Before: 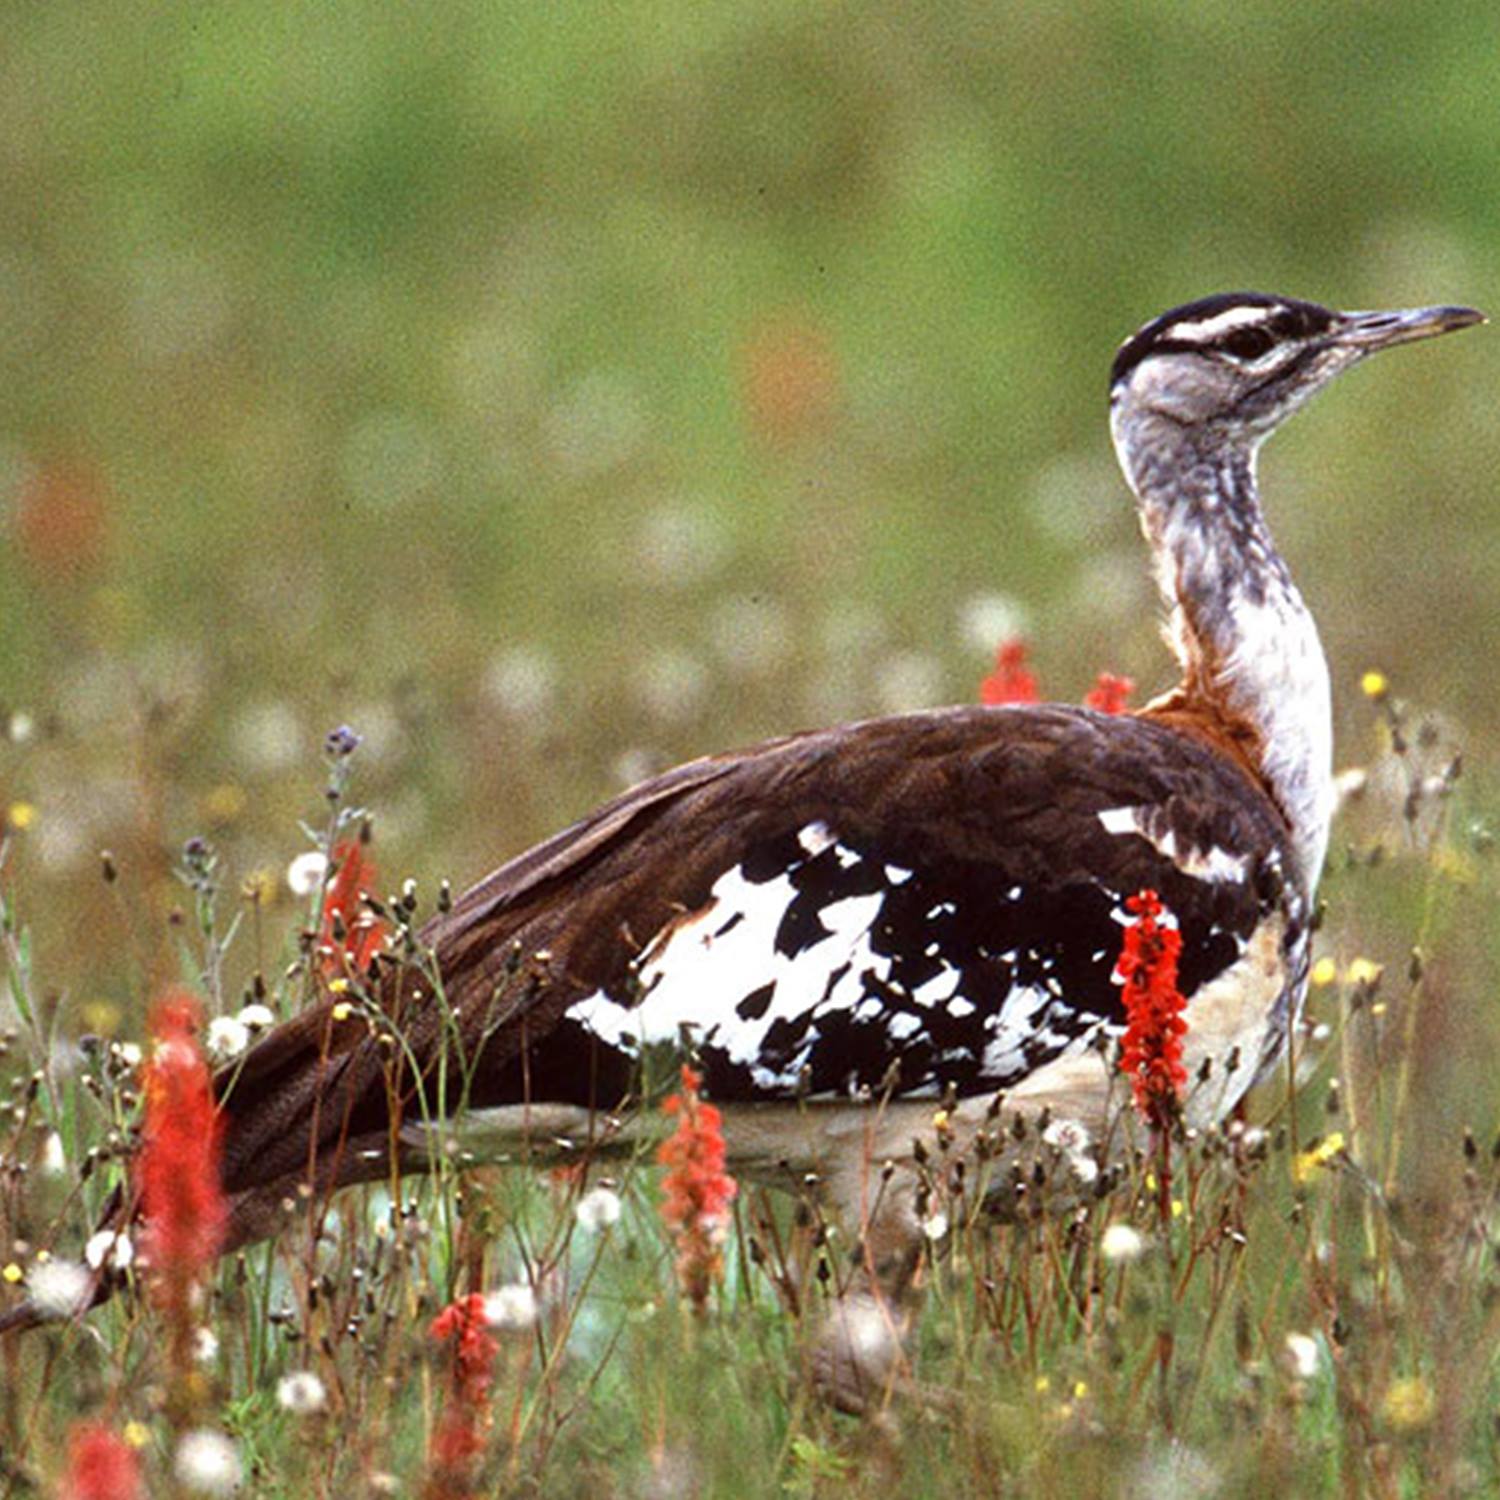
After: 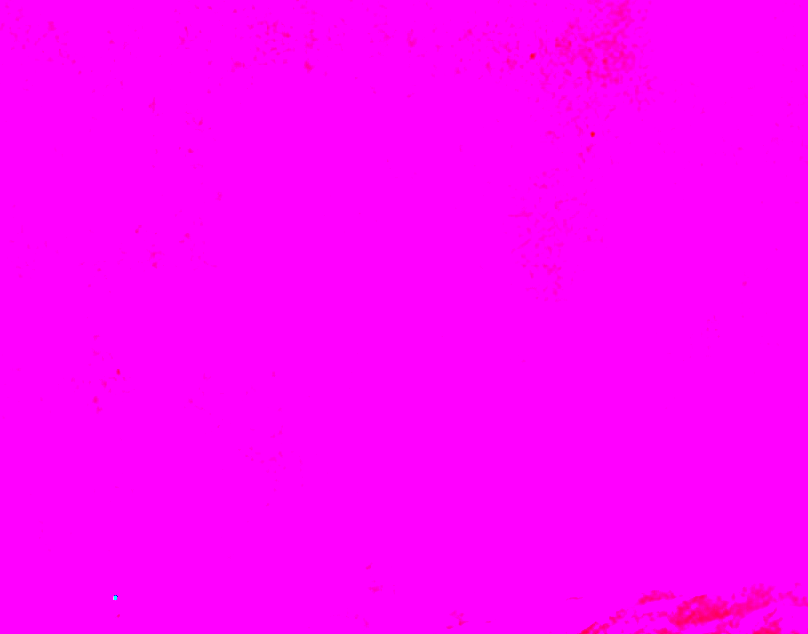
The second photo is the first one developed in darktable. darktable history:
sharpen: on, module defaults
color correction: highlights a* -10.77, highlights b* 9.8, saturation 1.72
contrast brightness saturation: contrast 0.15, brightness 0.05
white balance: red 8, blue 8
vignetting: fall-off radius 63.6%
crop: left 15.306%, top 9.065%, right 30.789%, bottom 48.638%
tone curve: curves: ch0 [(0, 0) (0.091, 0.066) (0.184, 0.16) (0.491, 0.519) (0.748, 0.765) (1, 0.919)]; ch1 [(0, 0) (0.179, 0.173) (0.322, 0.32) (0.424, 0.424) (0.502, 0.504) (0.56, 0.575) (0.631, 0.675) (0.777, 0.806) (1, 1)]; ch2 [(0, 0) (0.434, 0.447) (0.485, 0.495) (0.524, 0.563) (0.676, 0.691) (1, 1)], color space Lab, independent channels, preserve colors none
